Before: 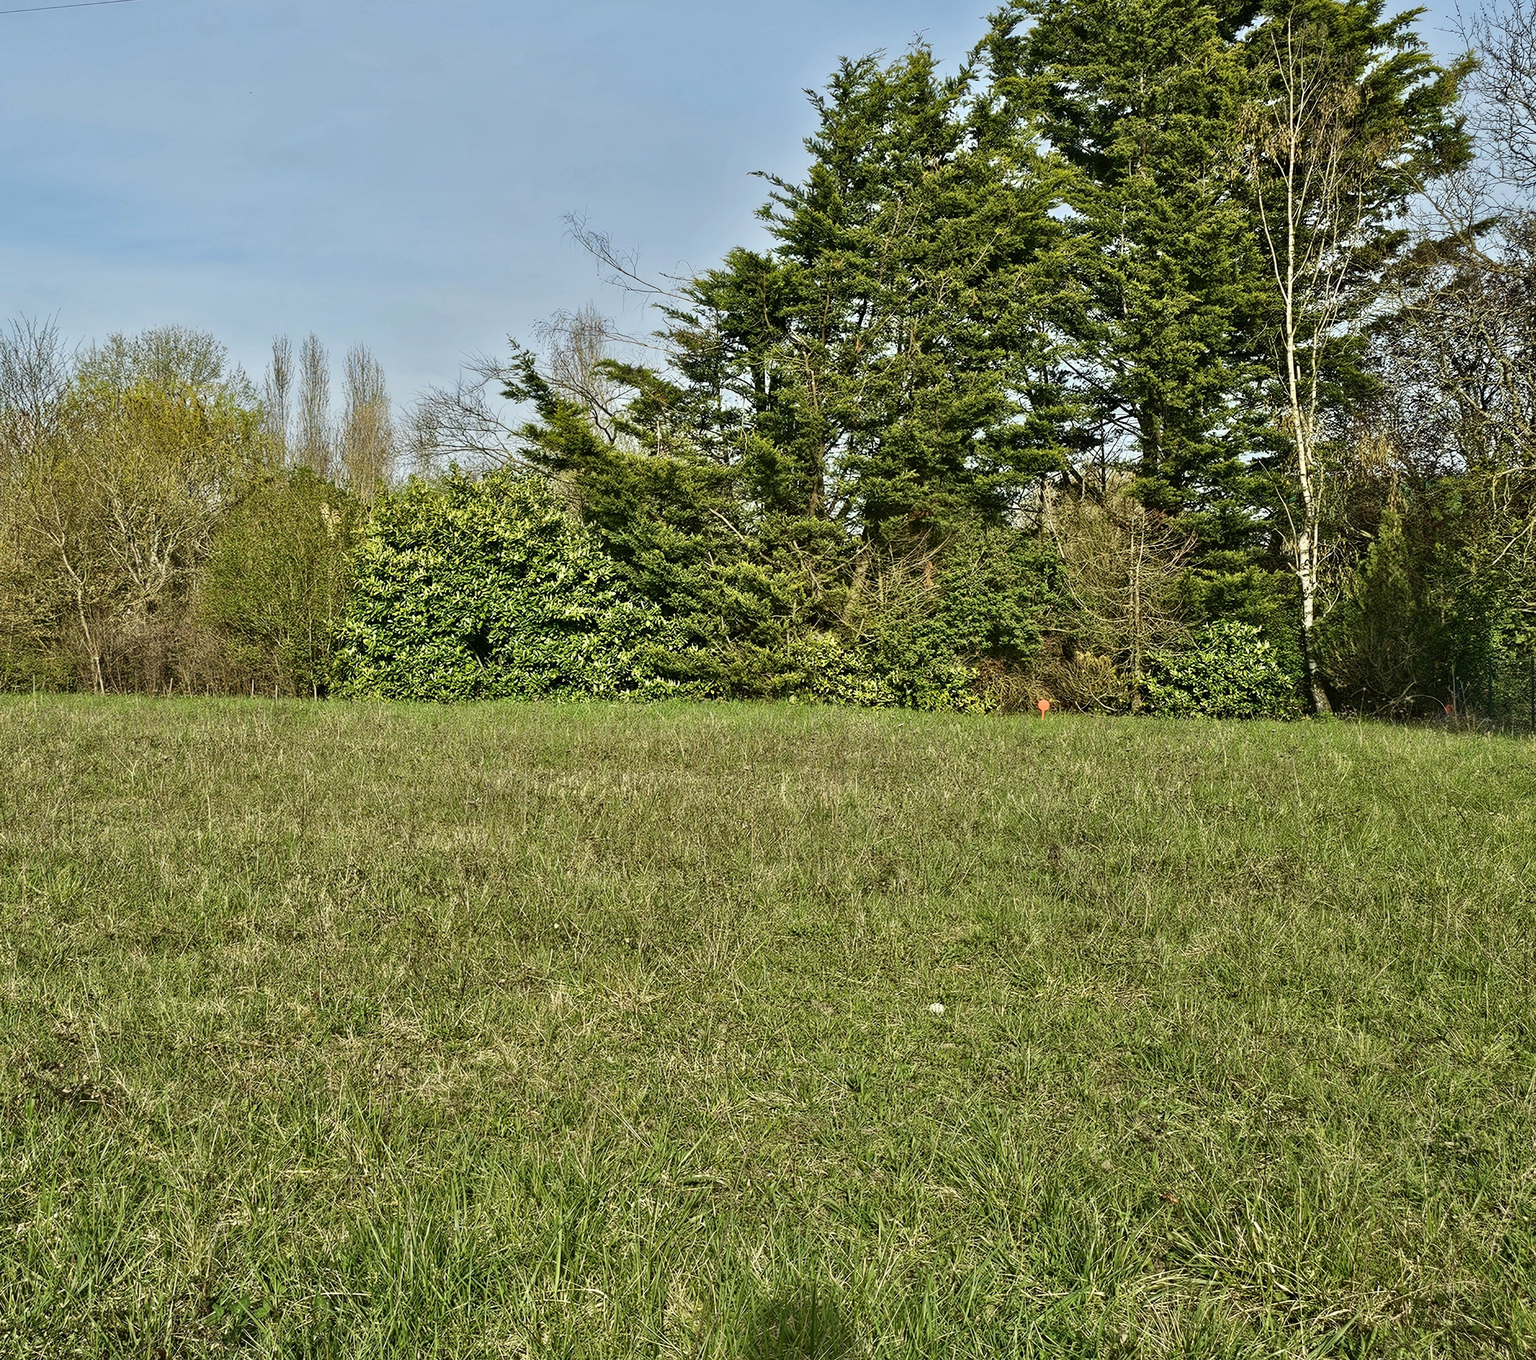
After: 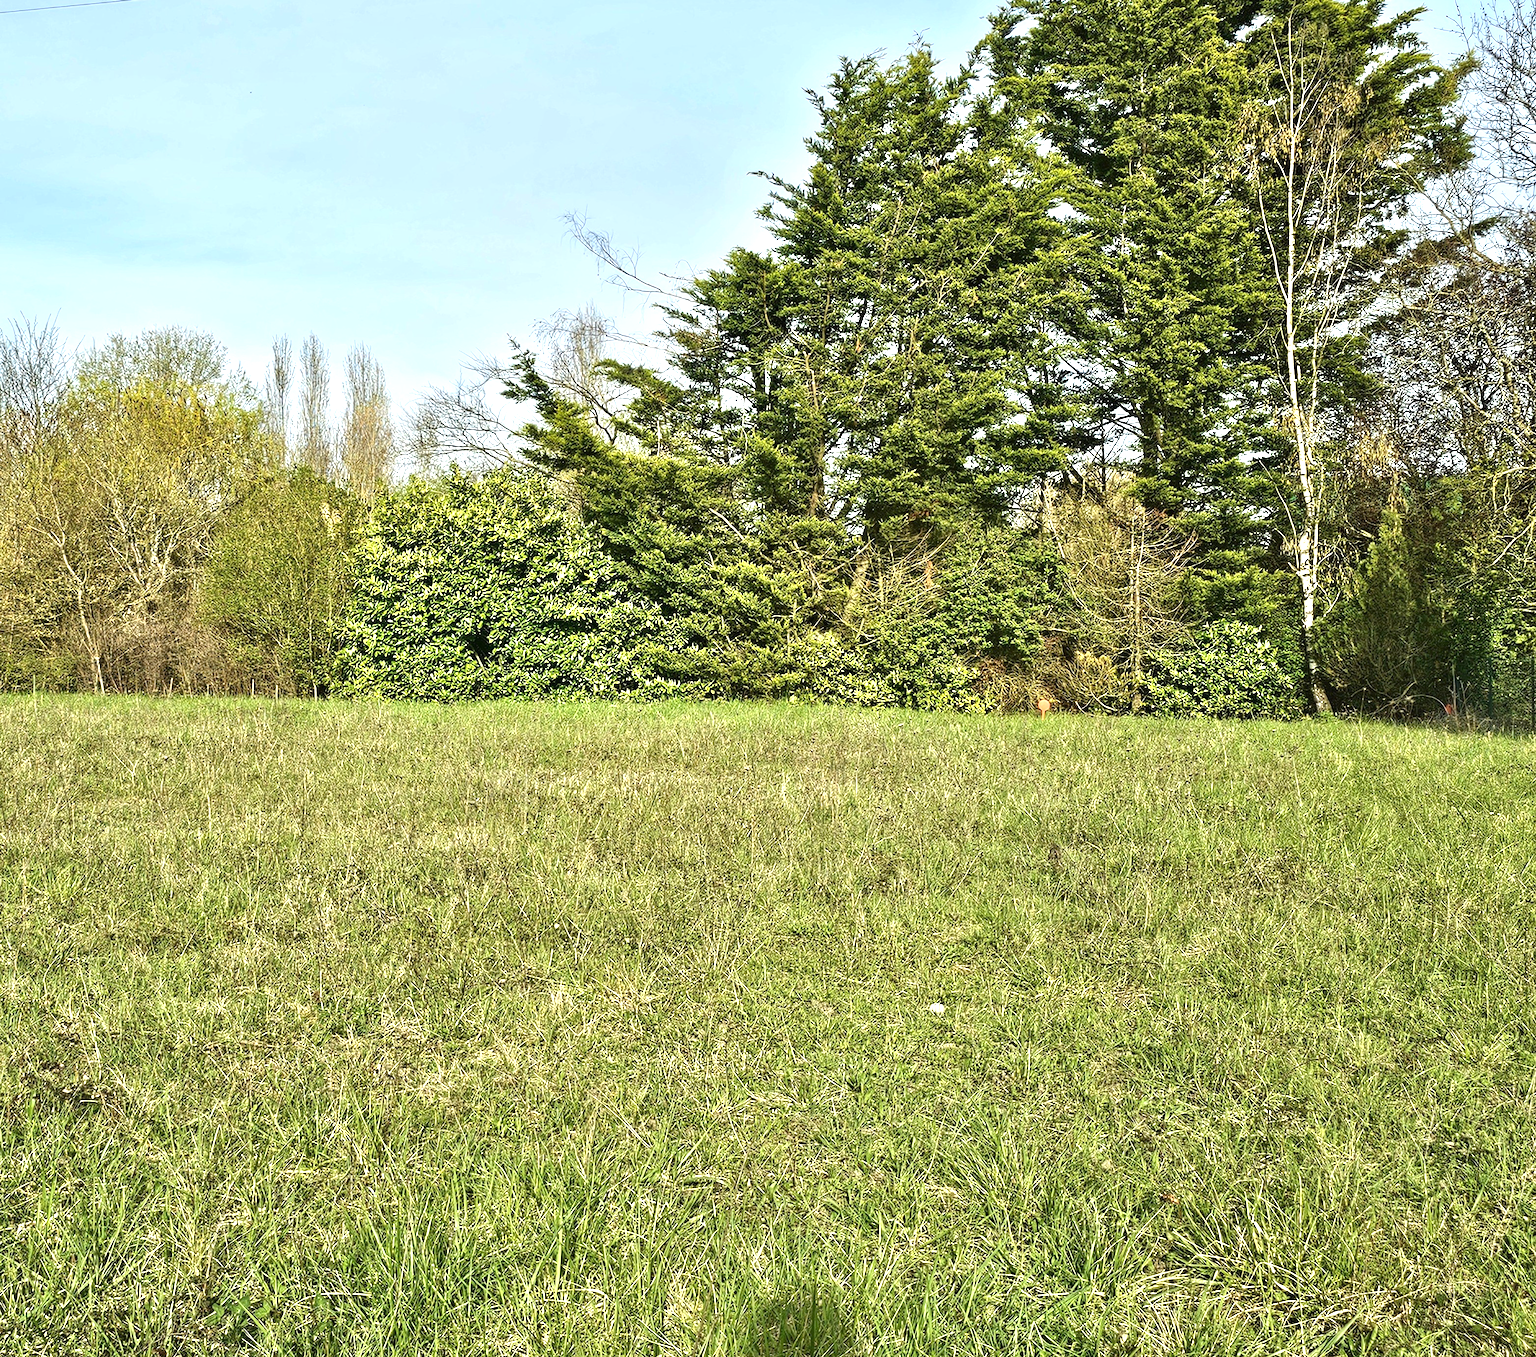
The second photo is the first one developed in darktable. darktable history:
crop: top 0.046%, bottom 0.111%
exposure: black level correction 0, exposure 1 EV, compensate highlight preservation false
